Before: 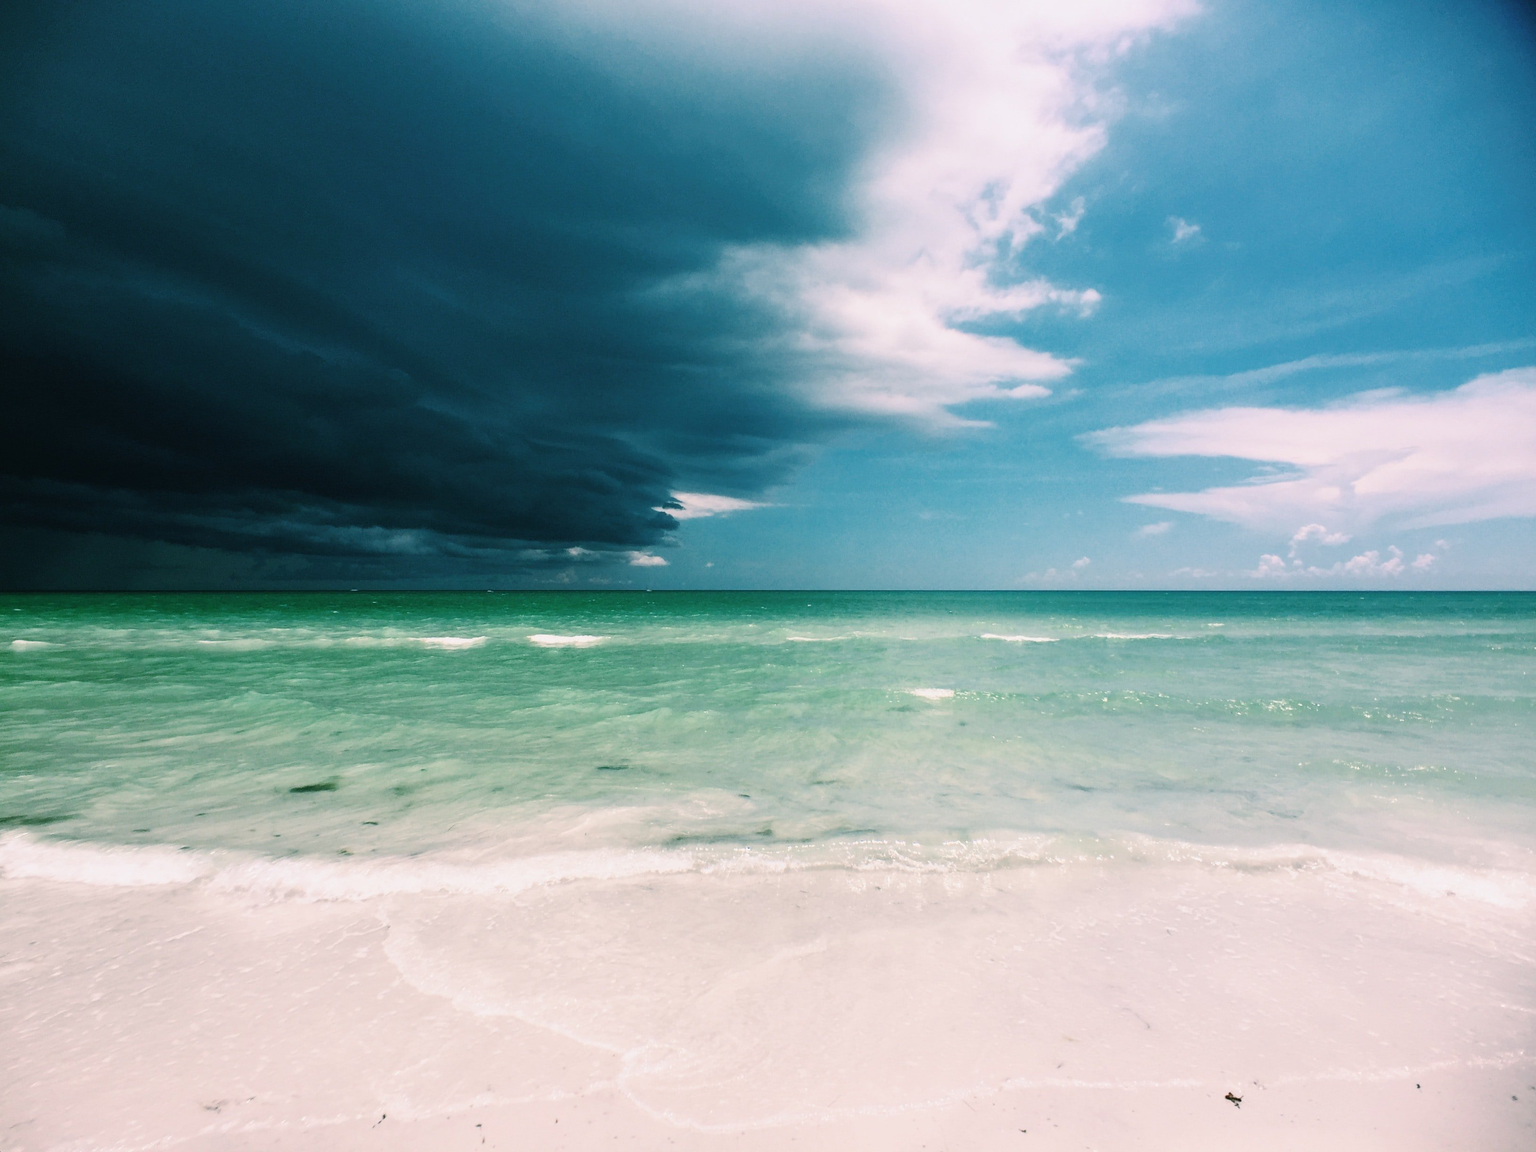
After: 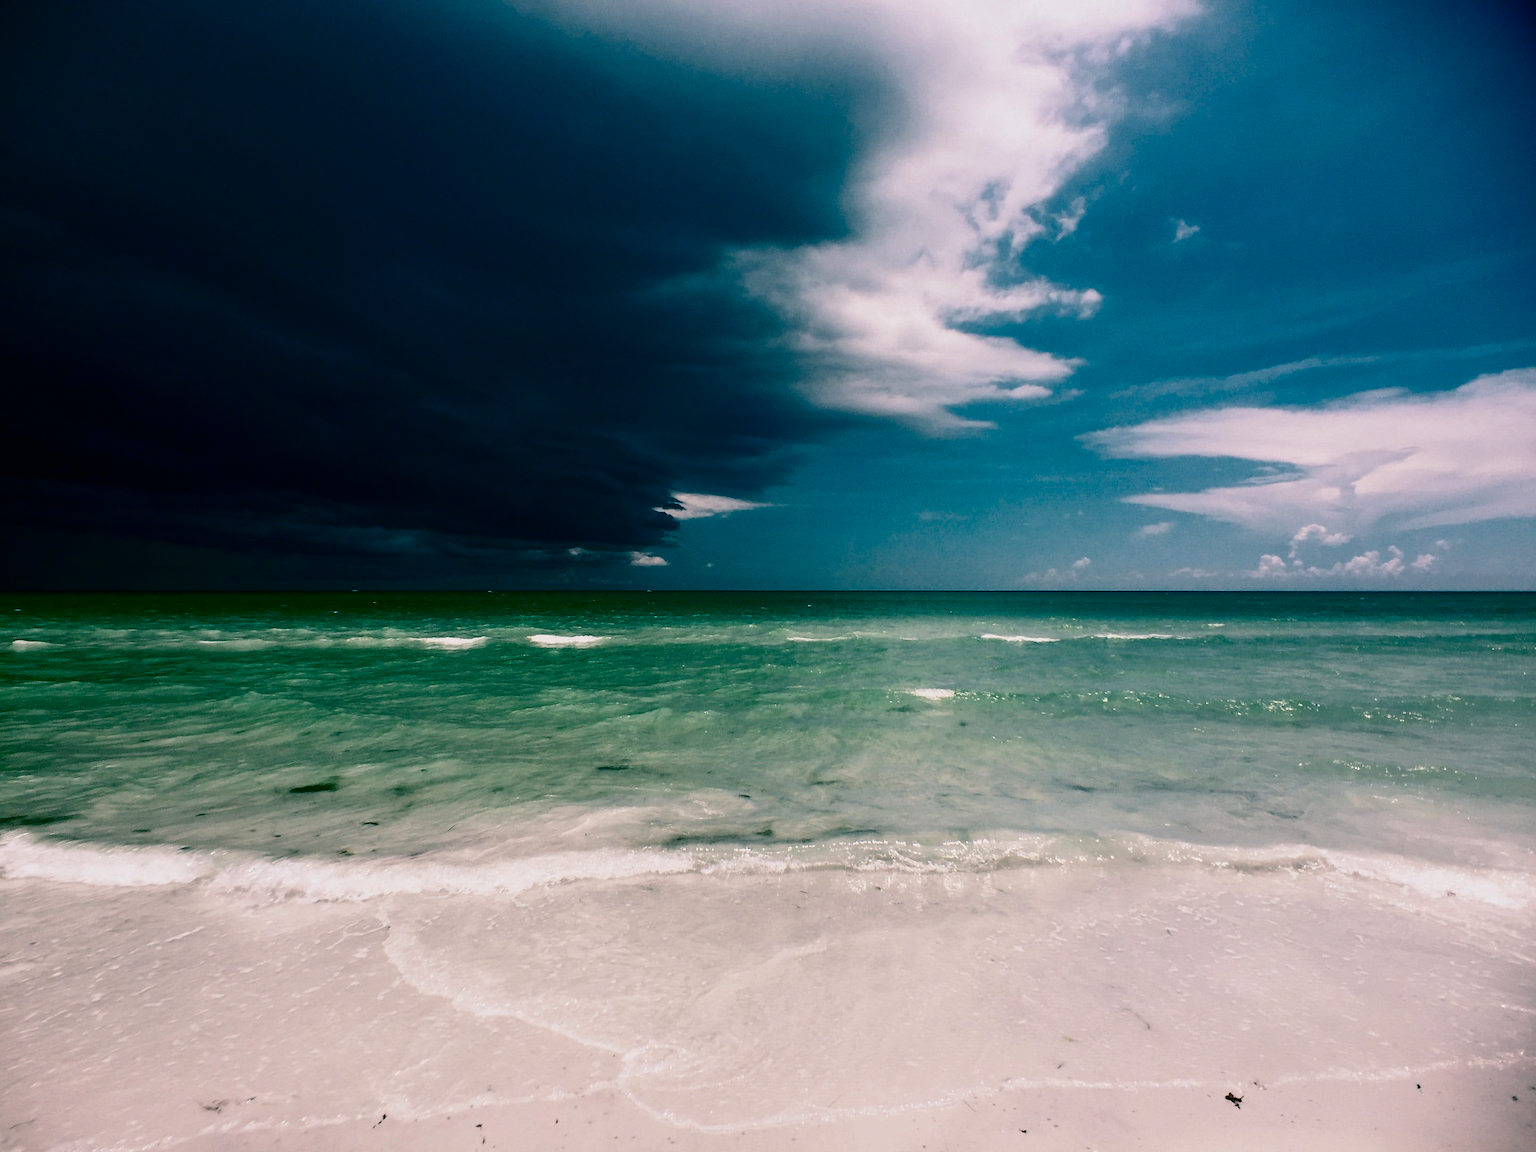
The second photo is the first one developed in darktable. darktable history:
contrast brightness saturation: contrast 0.094, brightness -0.588, saturation 0.169
sharpen: radius 1.258, amount 0.287, threshold 0.125
exposure: compensate highlight preservation false
